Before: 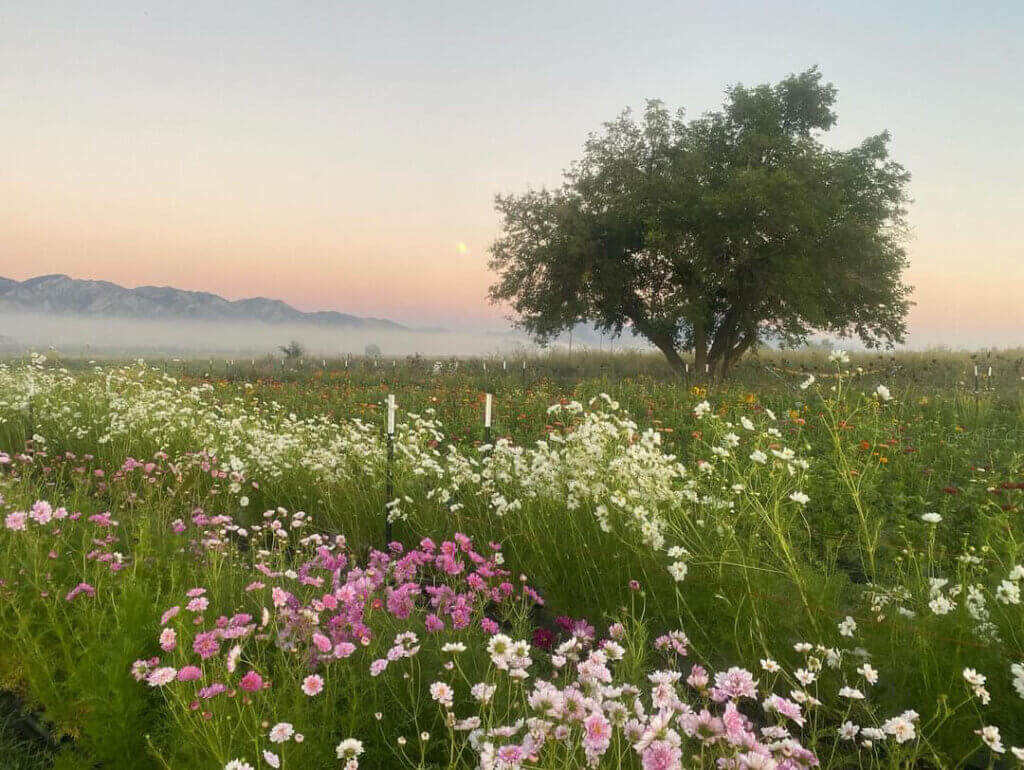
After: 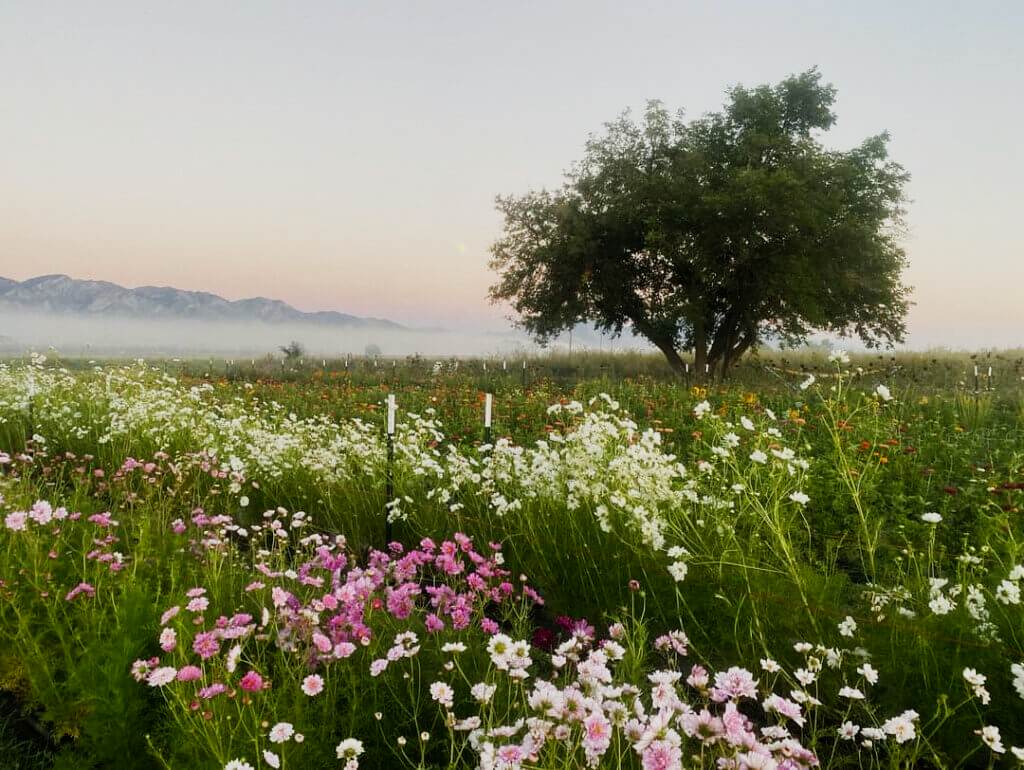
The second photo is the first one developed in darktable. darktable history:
white balance: red 0.988, blue 1.017
sigmoid: contrast 1.8, skew -0.2, preserve hue 0%, red attenuation 0.1, red rotation 0.035, green attenuation 0.1, green rotation -0.017, blue attenuation 0.15, blue rotation -0.052, base primaries Rec2020
